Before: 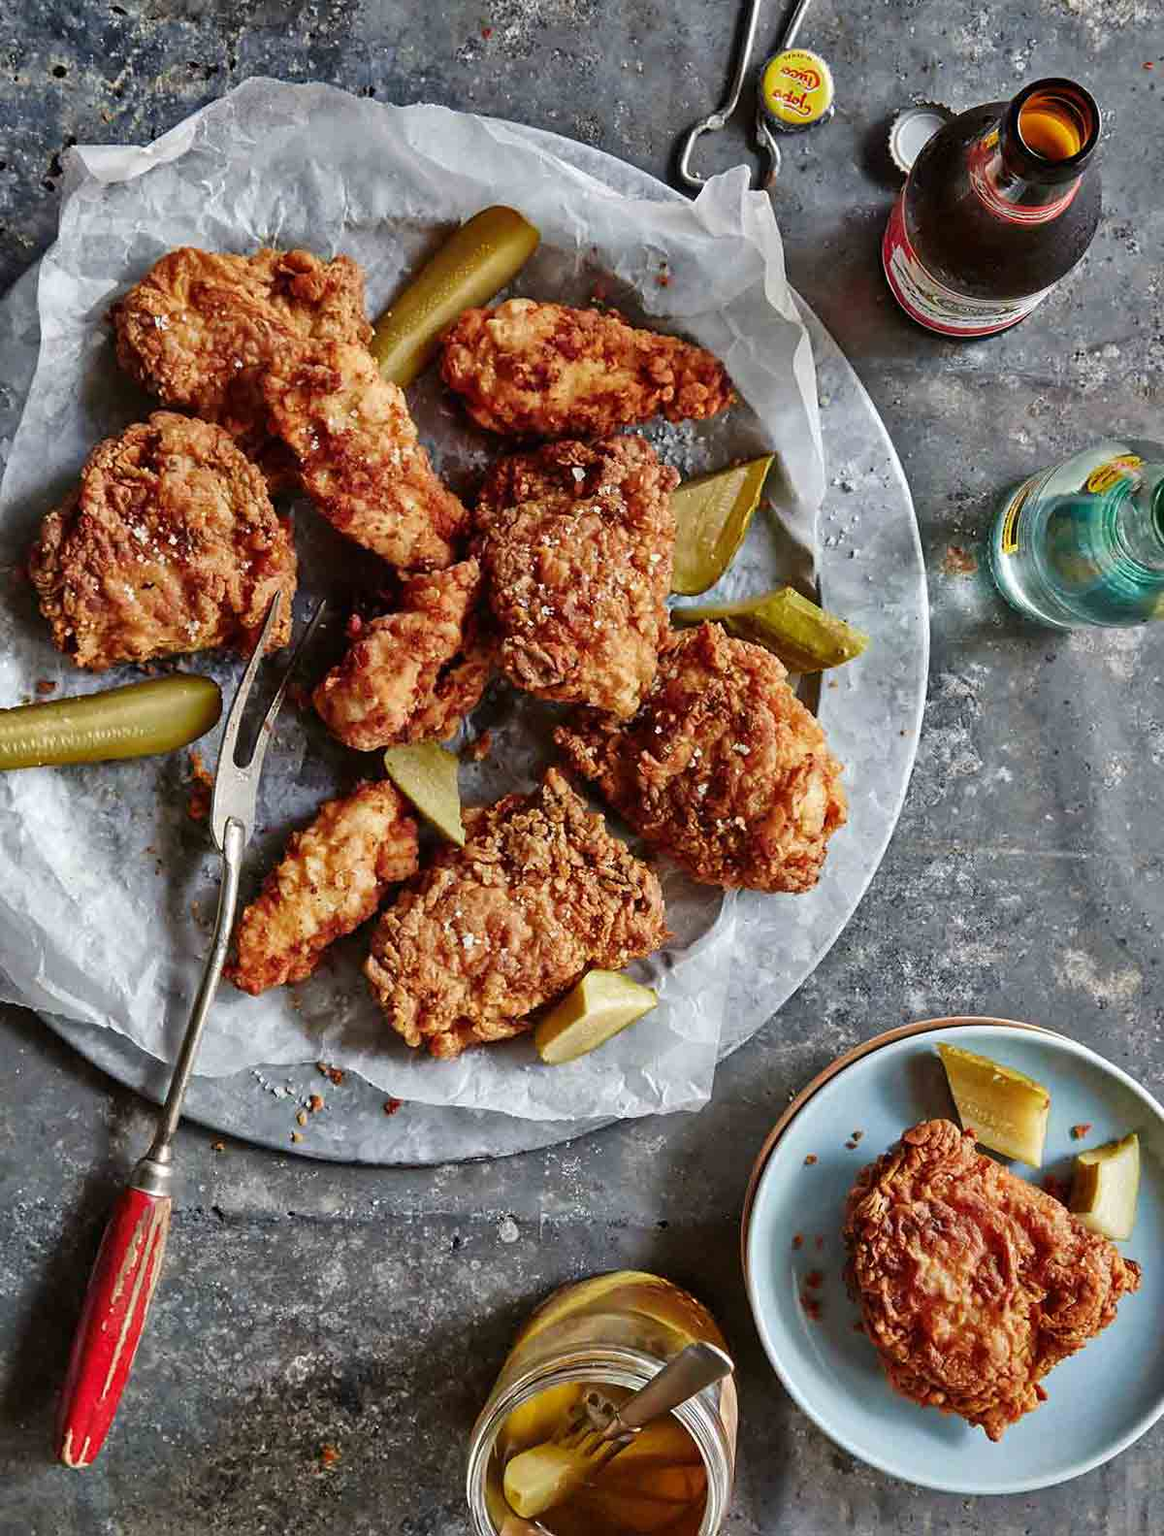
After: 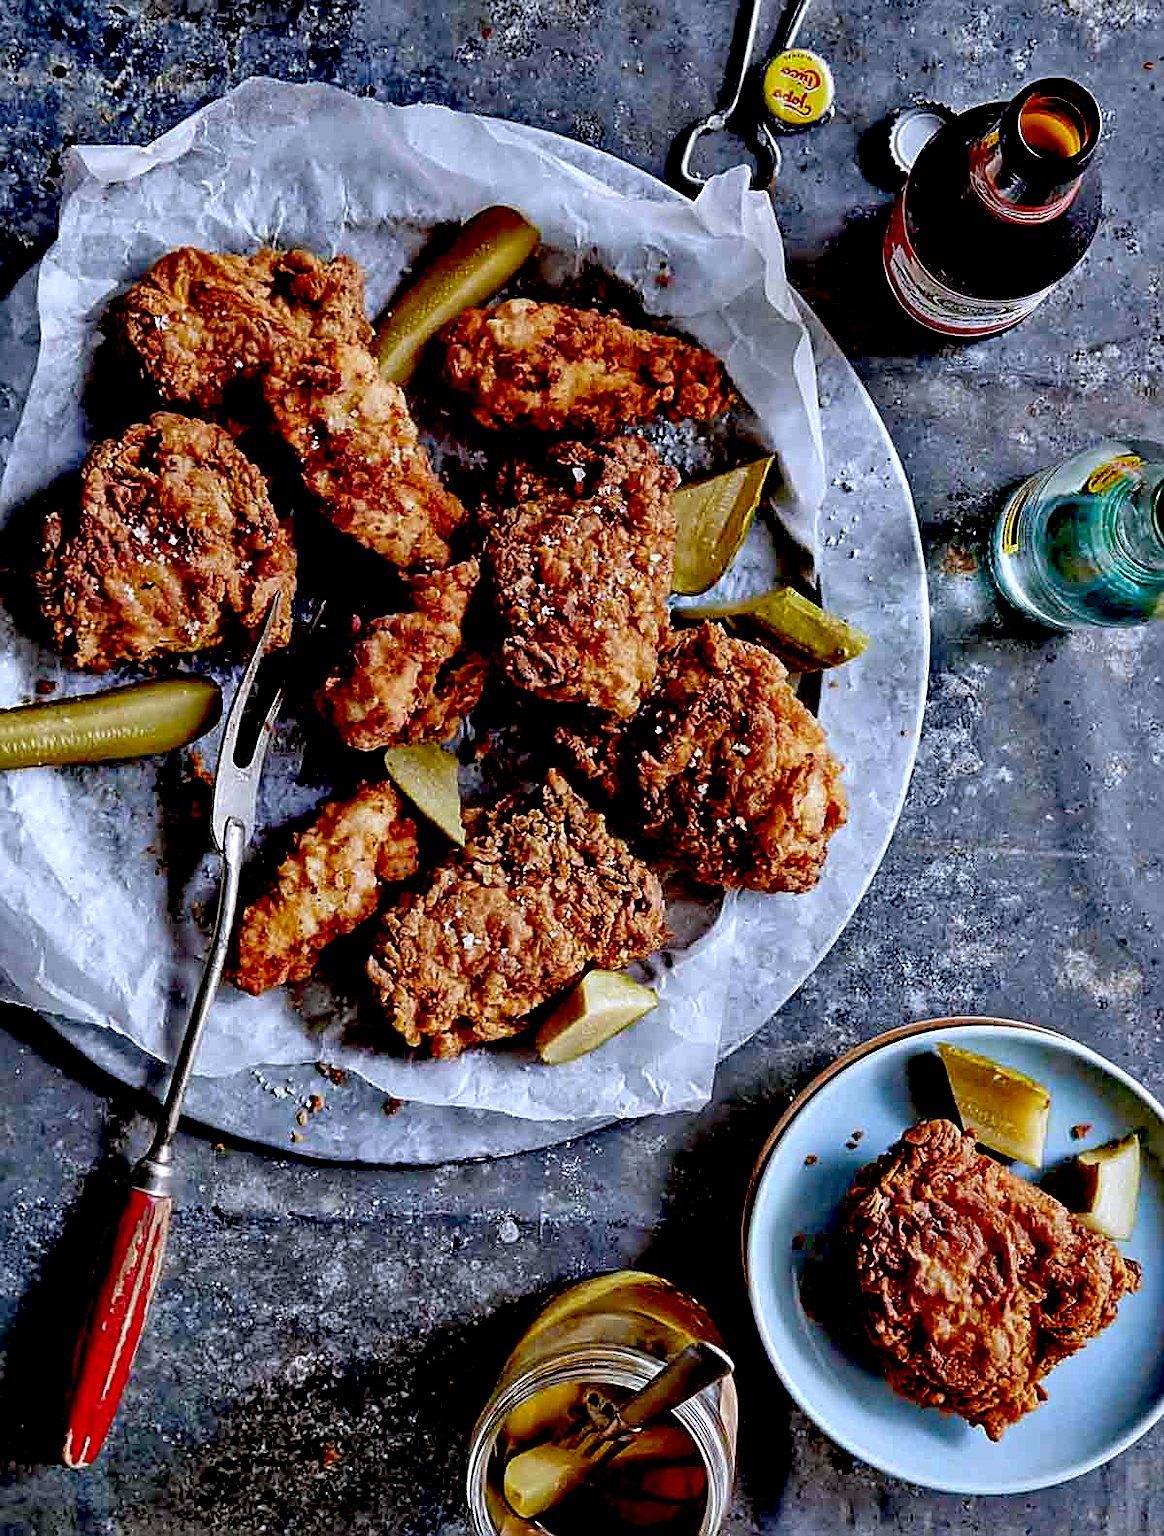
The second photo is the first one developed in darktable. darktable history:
exposure: black level correction 0.056, exposure -0.039 EV, compensate highlight preservation false
white balance: red 0.967, blue 1.119, emerald 0.756
sharpen: on, module defaults
color zones: curves: ch0 [(0.068, 0.464) (0.25, 0.5) (0.48, 0.508) (0.75, 0.536) (0.886, 0.476) (0.967, 0.456)]; ch1 [(0.066, 0.456) (0.25, 0.5) (0.616, 0.508) (0.746, 0.56) (0.934, 0.444)]
